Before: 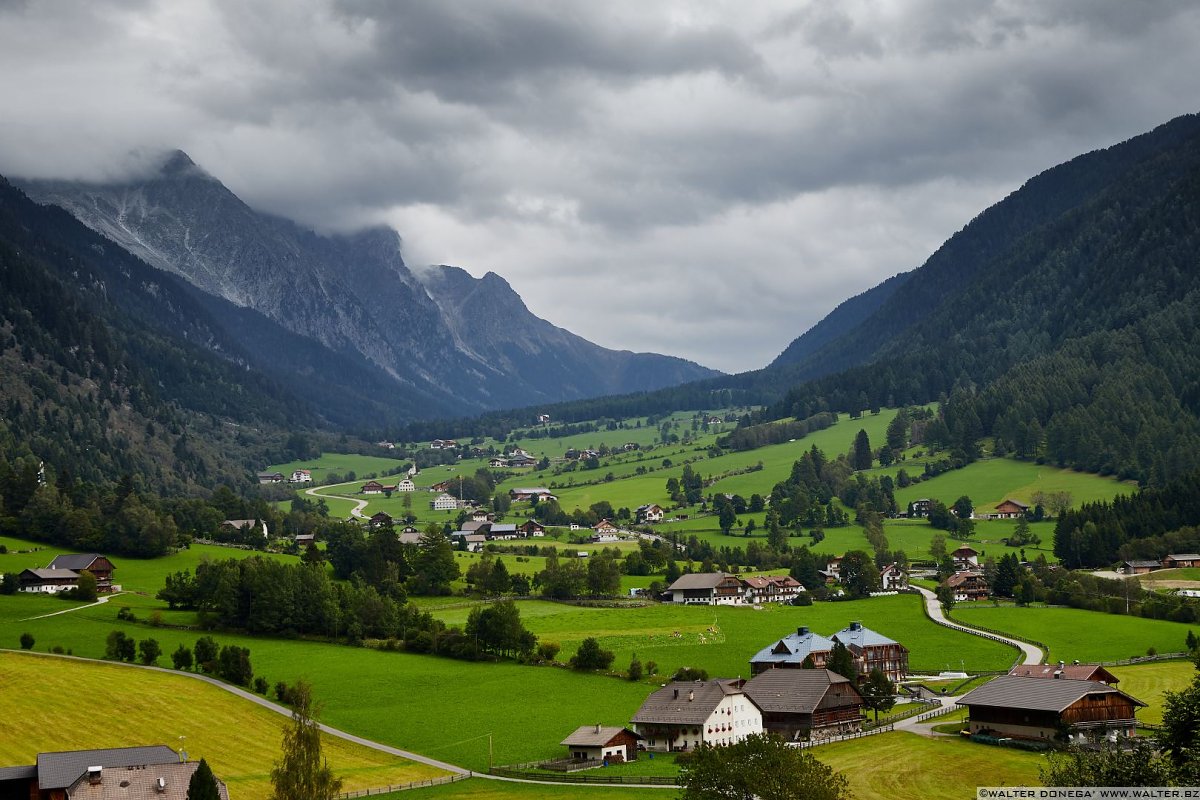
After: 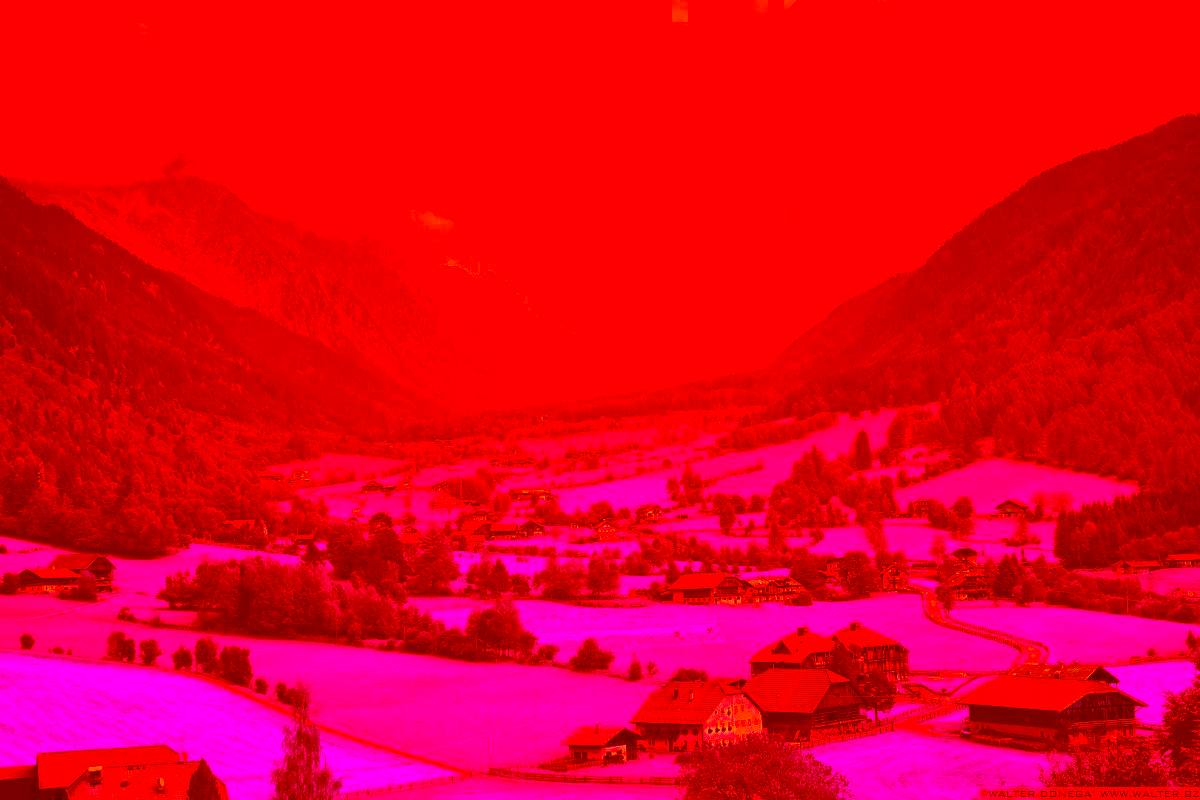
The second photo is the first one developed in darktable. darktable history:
tone equalizer: on, module defaults
color correction: highlights a* -38.92, highlights b* -39.81, shadows a* -39.87, shadows b* -39.49, saturation -3
